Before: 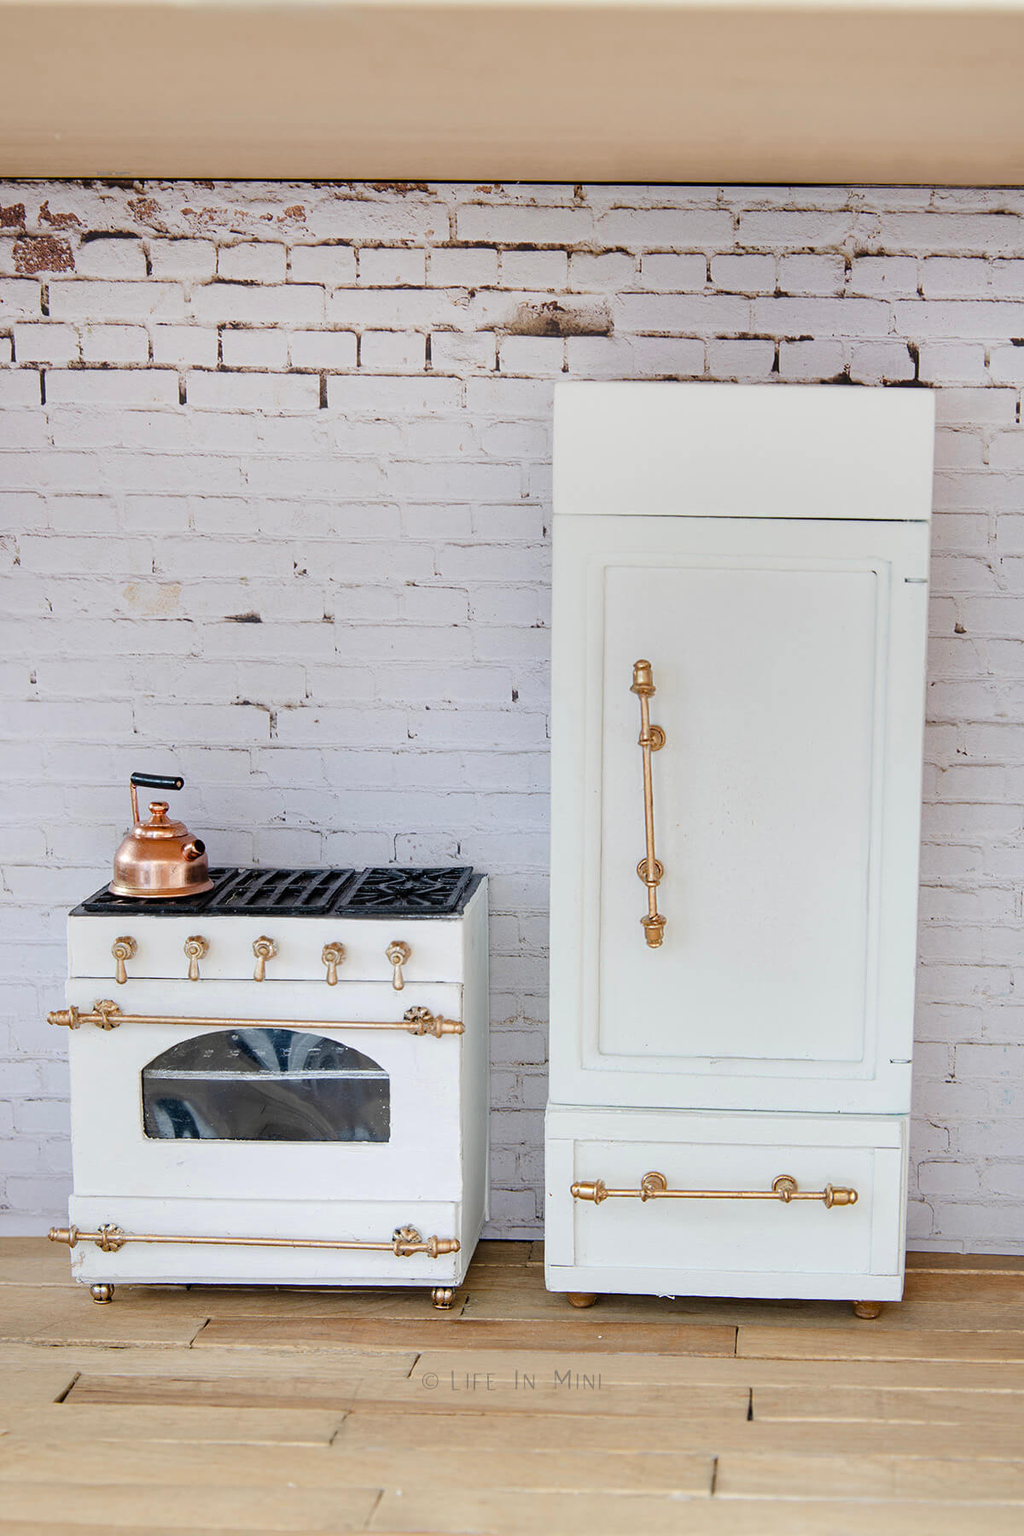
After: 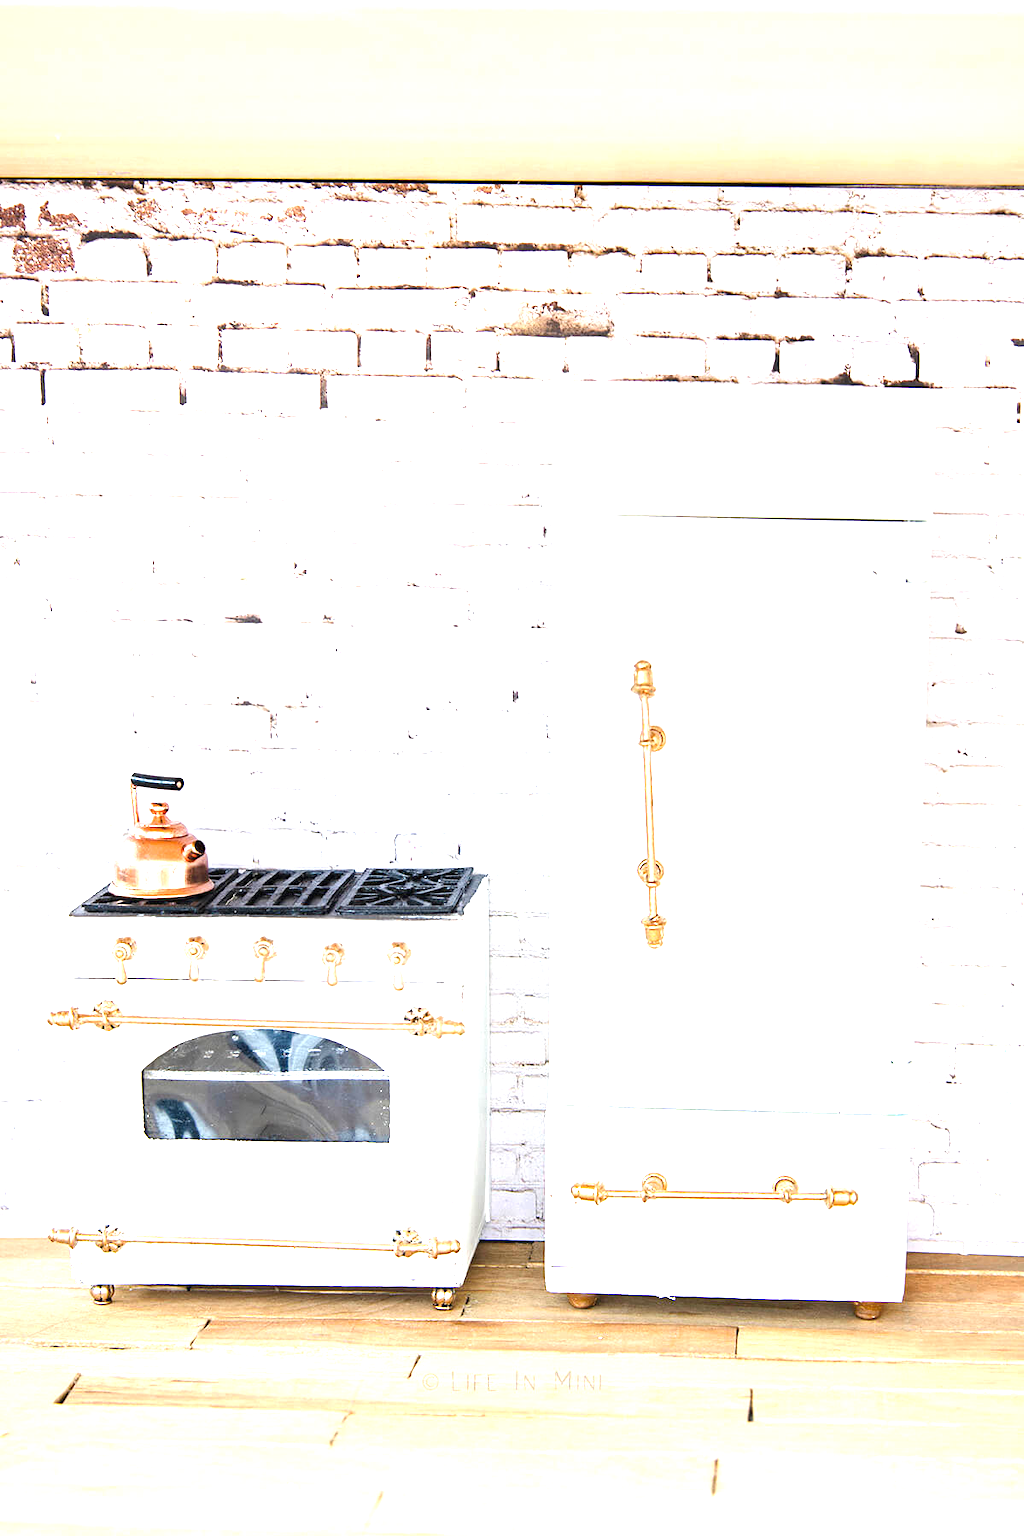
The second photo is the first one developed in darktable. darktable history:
crop: bottom 0.054%
exposure: black level correction 0, exposure 1.756 EV, compensate highlight preservation false
